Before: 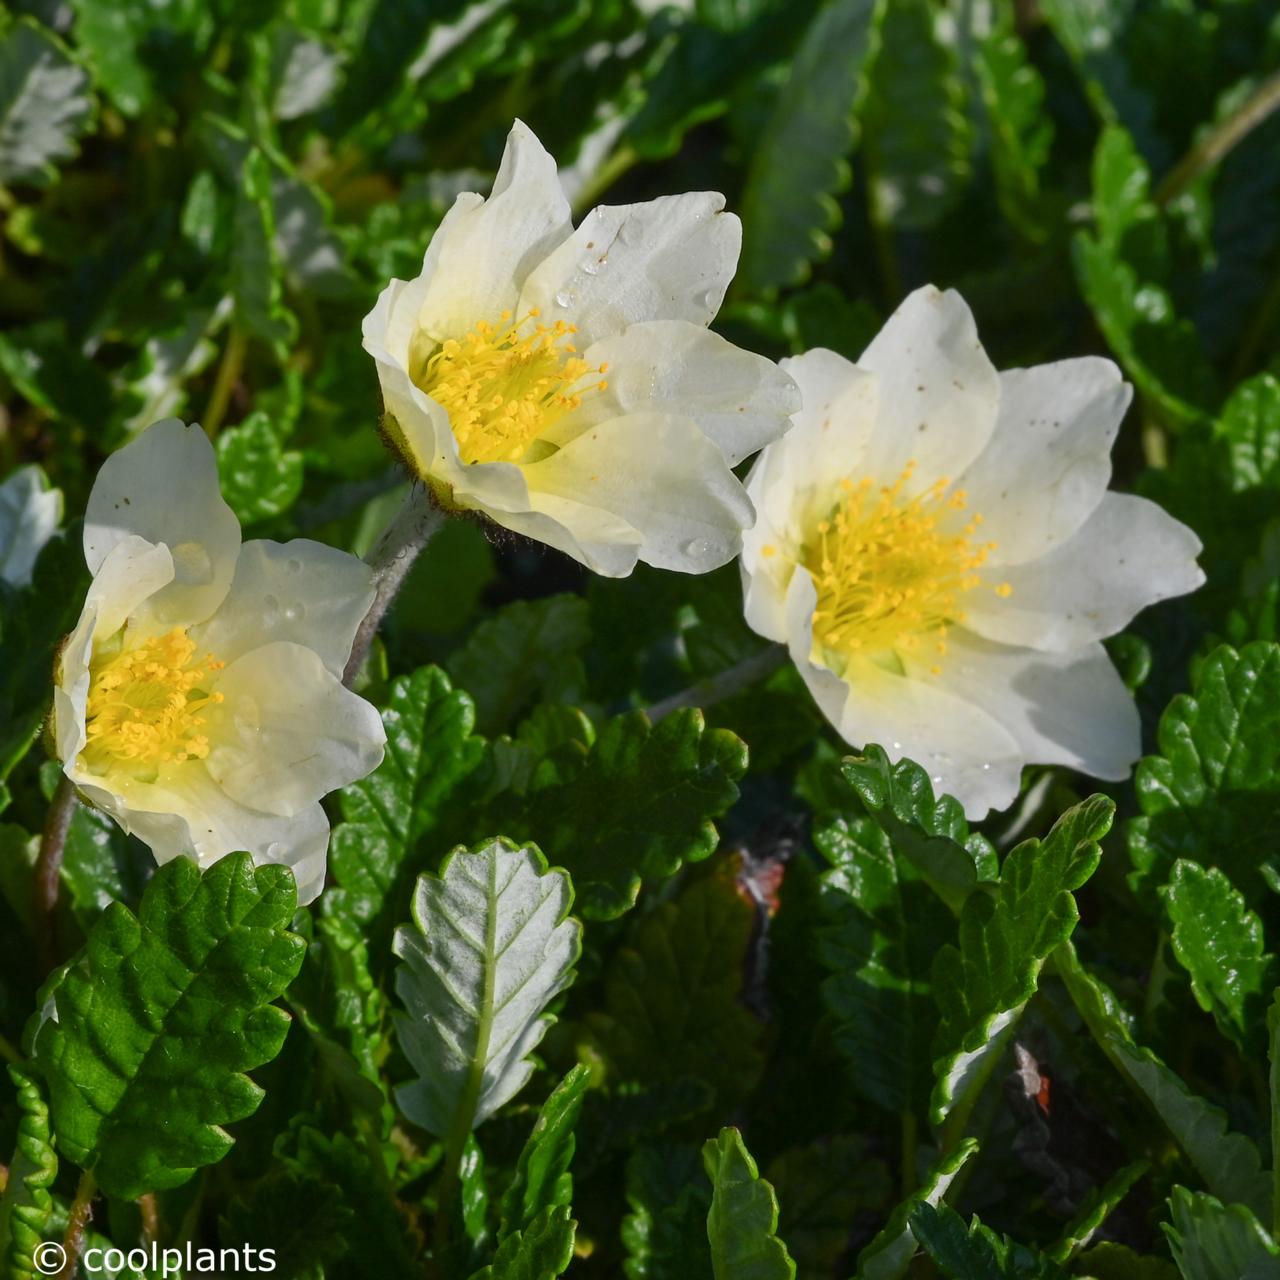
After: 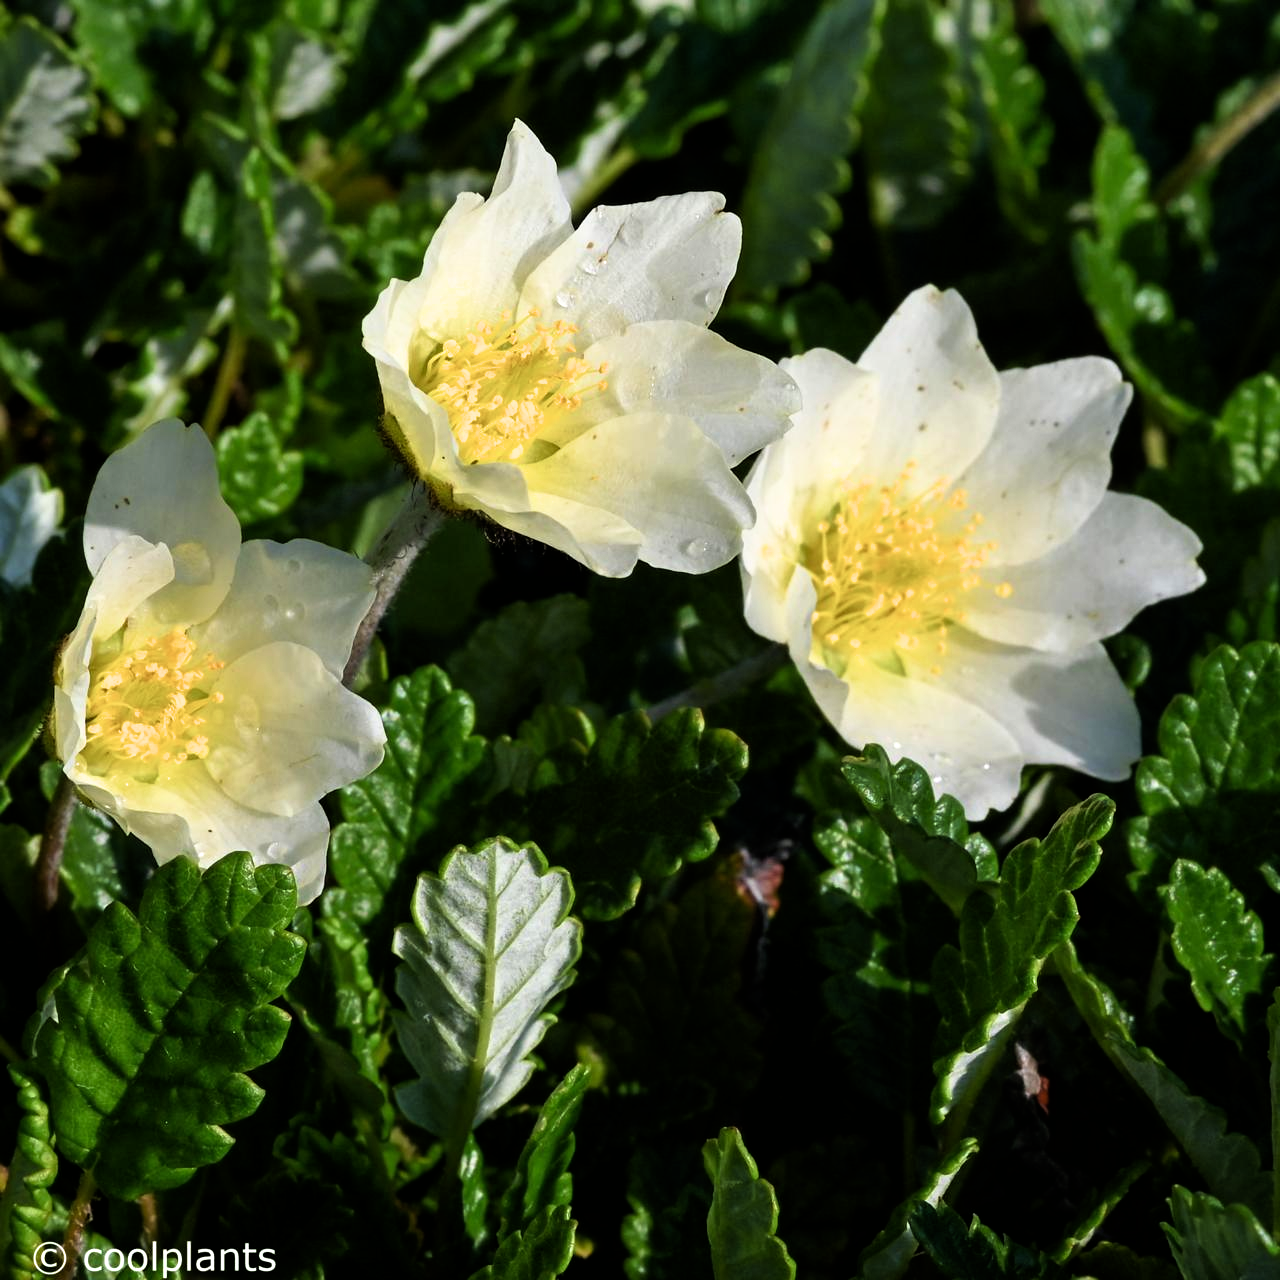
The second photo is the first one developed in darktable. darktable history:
velvia: strength 28.75%
filmic rgb: black relative exposure -8.24 EV, white relative exposure 2.2 EV, target white luminance 99.855%, hardness 7.07, latitude 75.16%, contrast 1.321, highlights saturation mix -2.9%, shadows ↔ highlights balance 30.15%
